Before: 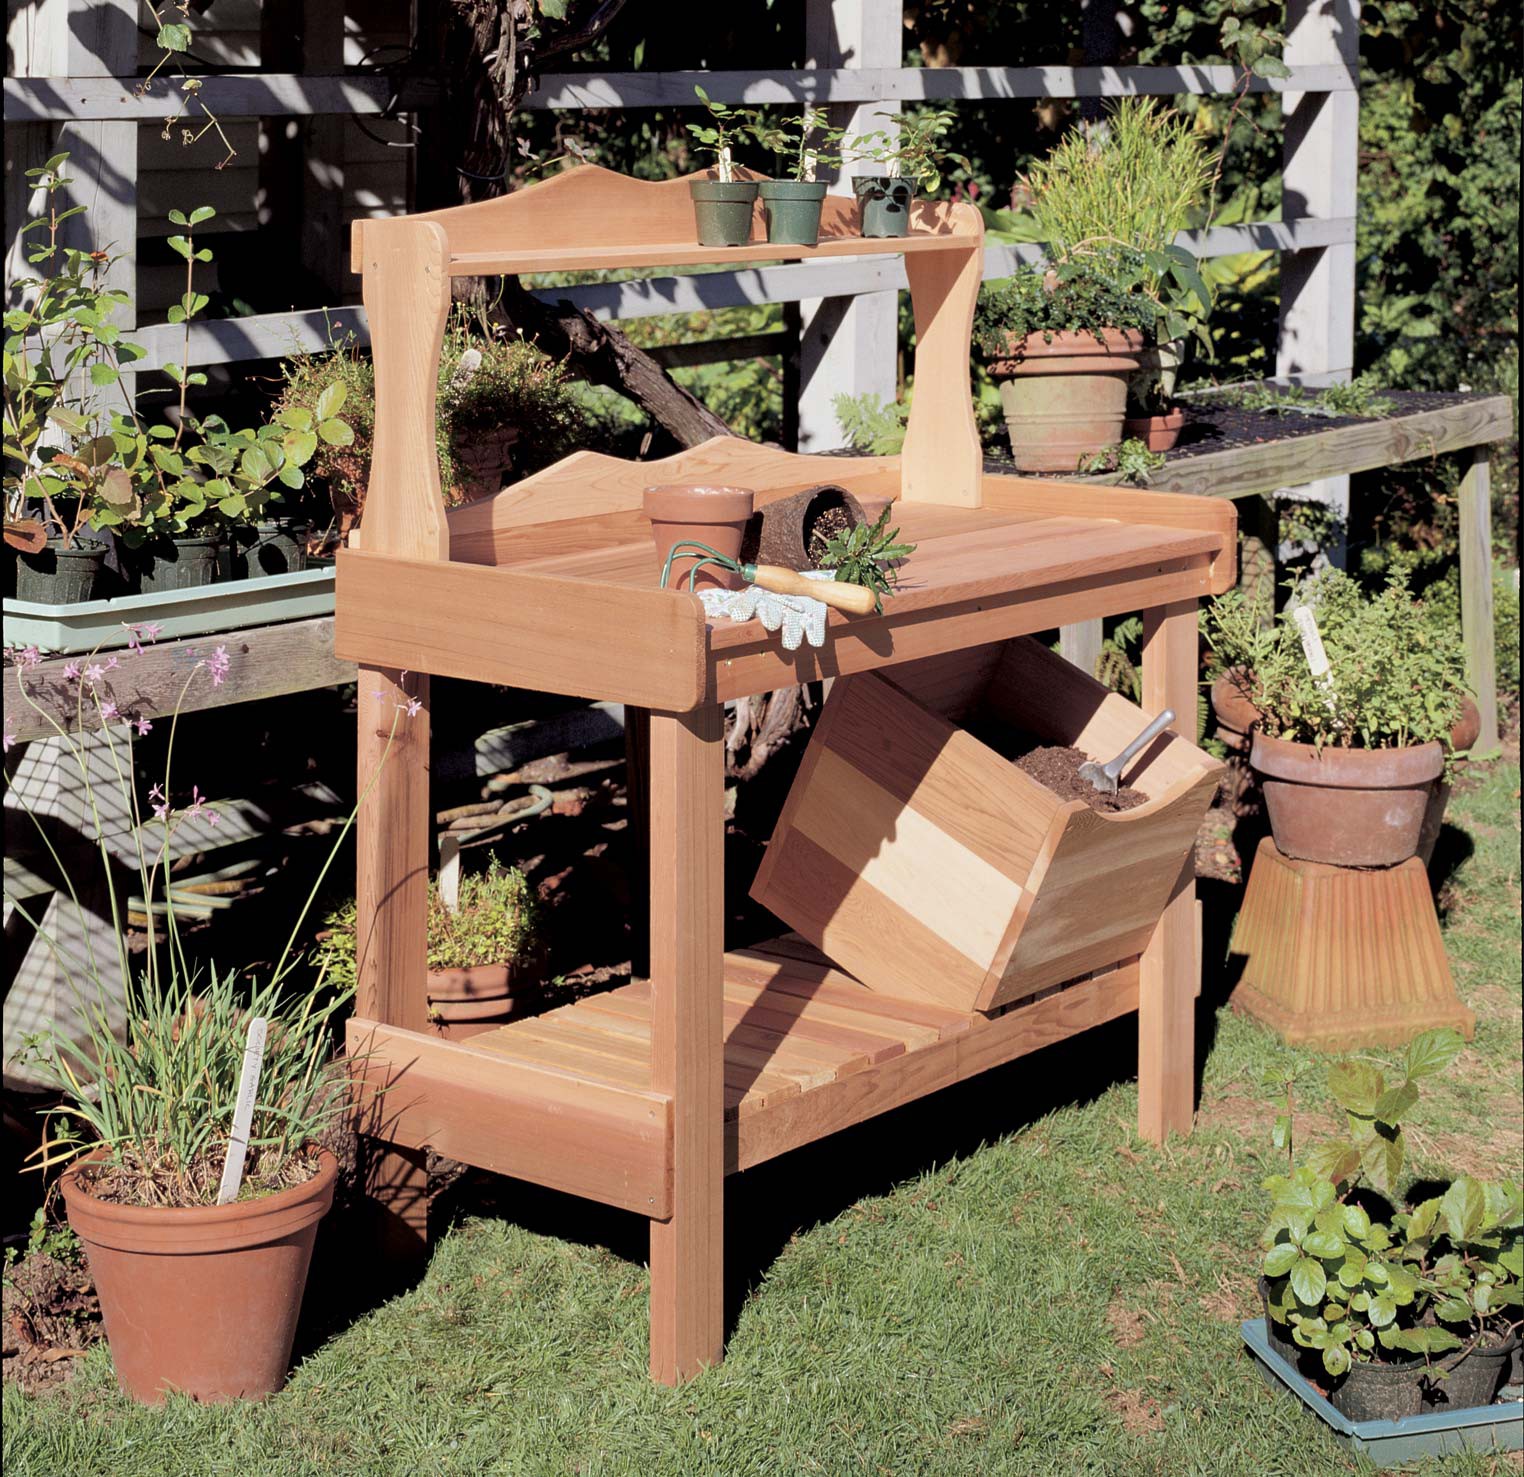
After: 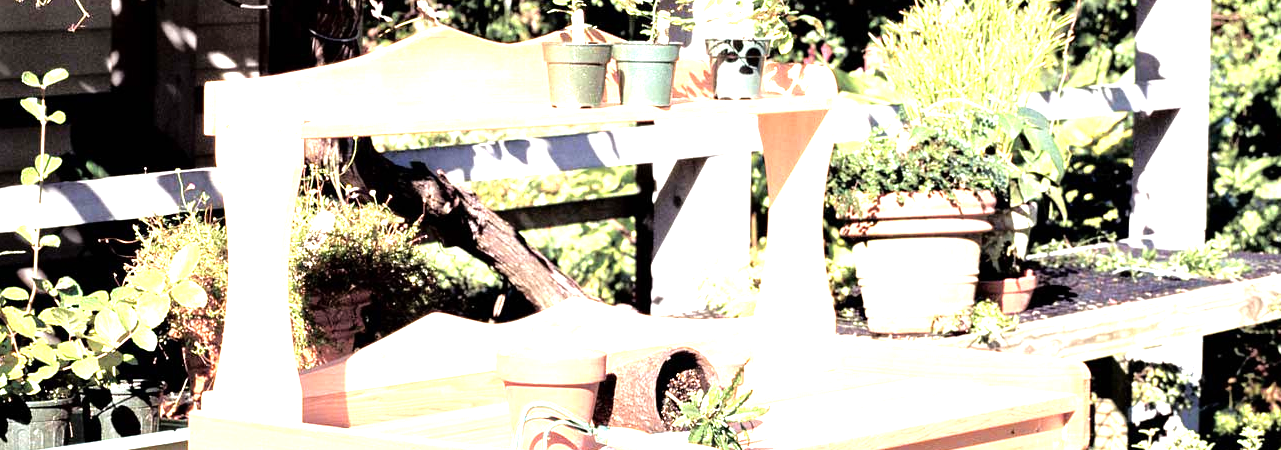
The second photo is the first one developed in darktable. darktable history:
exposure: exposure 1.208 EV, compensate exposure bias true, compensate highlight preservation false
tone equalizer: -8 EV -1.07 EV, -7 EV -0.985 EV, -6 EV -0.84 EV, -5 EV -0.561 EV, -3 EV 0.605 EV, -2 EV 0.85 EV, -1 EV 1.01 EV, +0 EV 1.07 EV
crop and rotate: left 9.701%, top 9.397%, right 6.182%, bottom 60.07%
shadows and highlights: shadows 30.97, highlights 0.841, soften with gaussian
